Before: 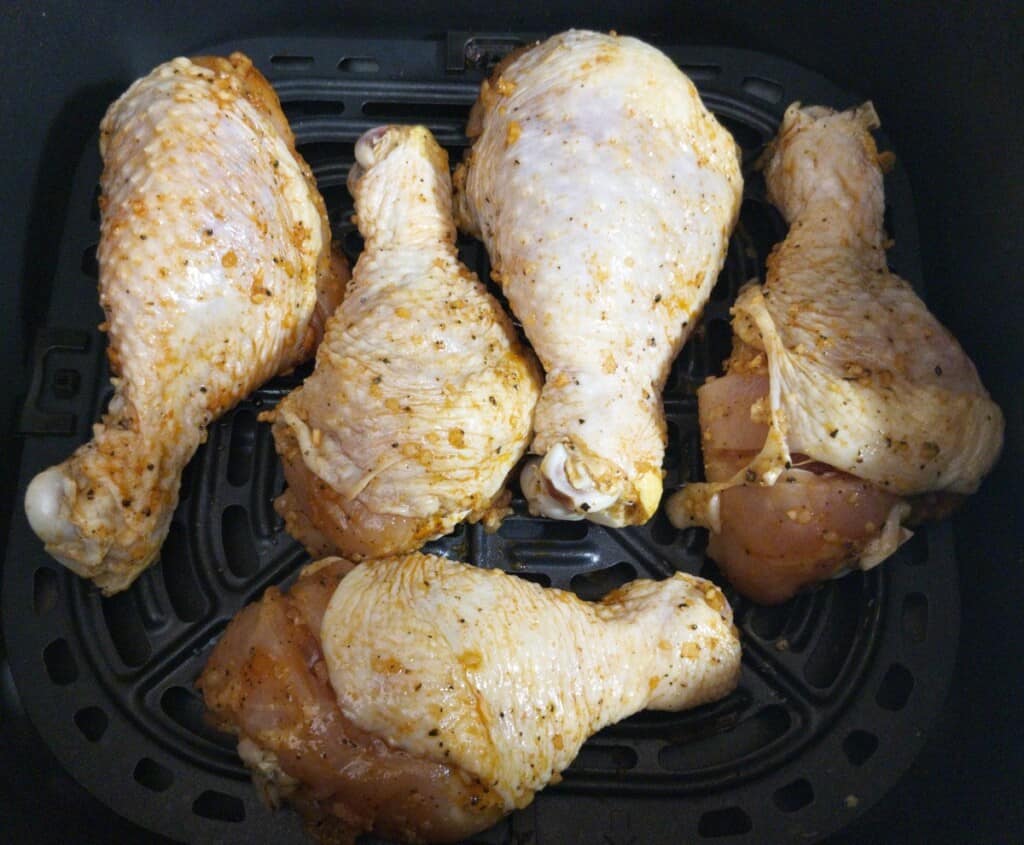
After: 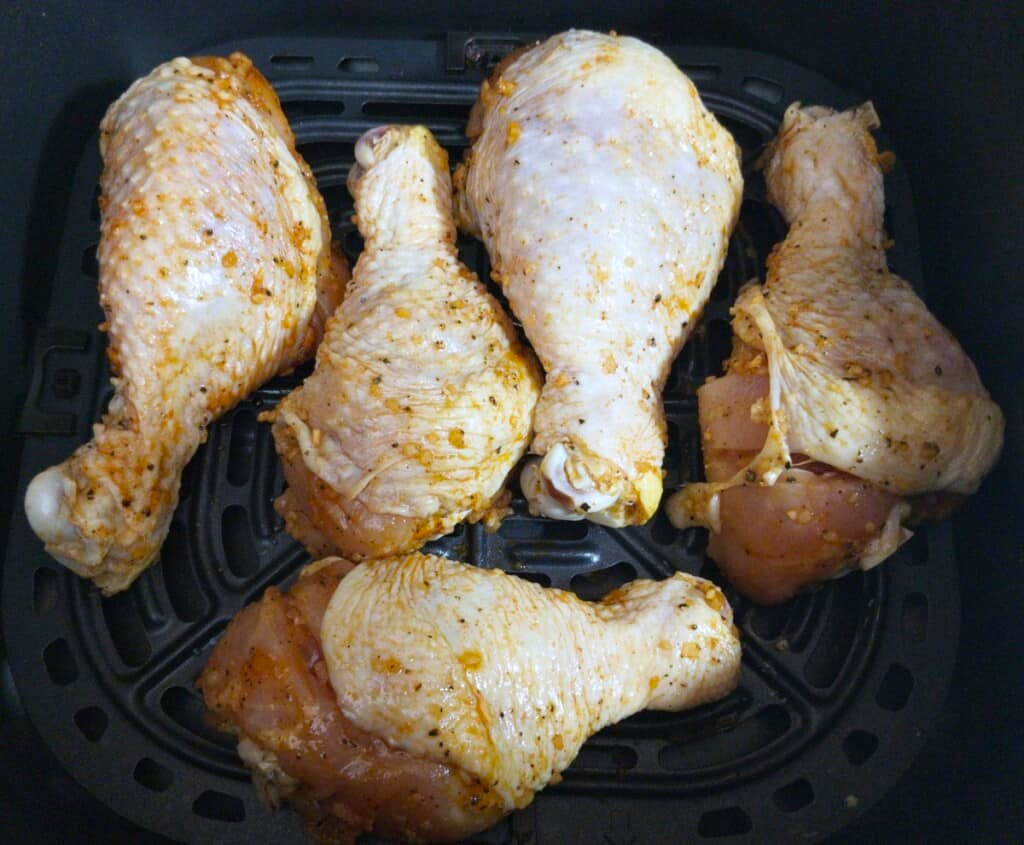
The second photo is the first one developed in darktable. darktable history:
white balance: red 0.967, blue 1.049
exposure: compensate exposure bias true, compensate highlight preservation false
